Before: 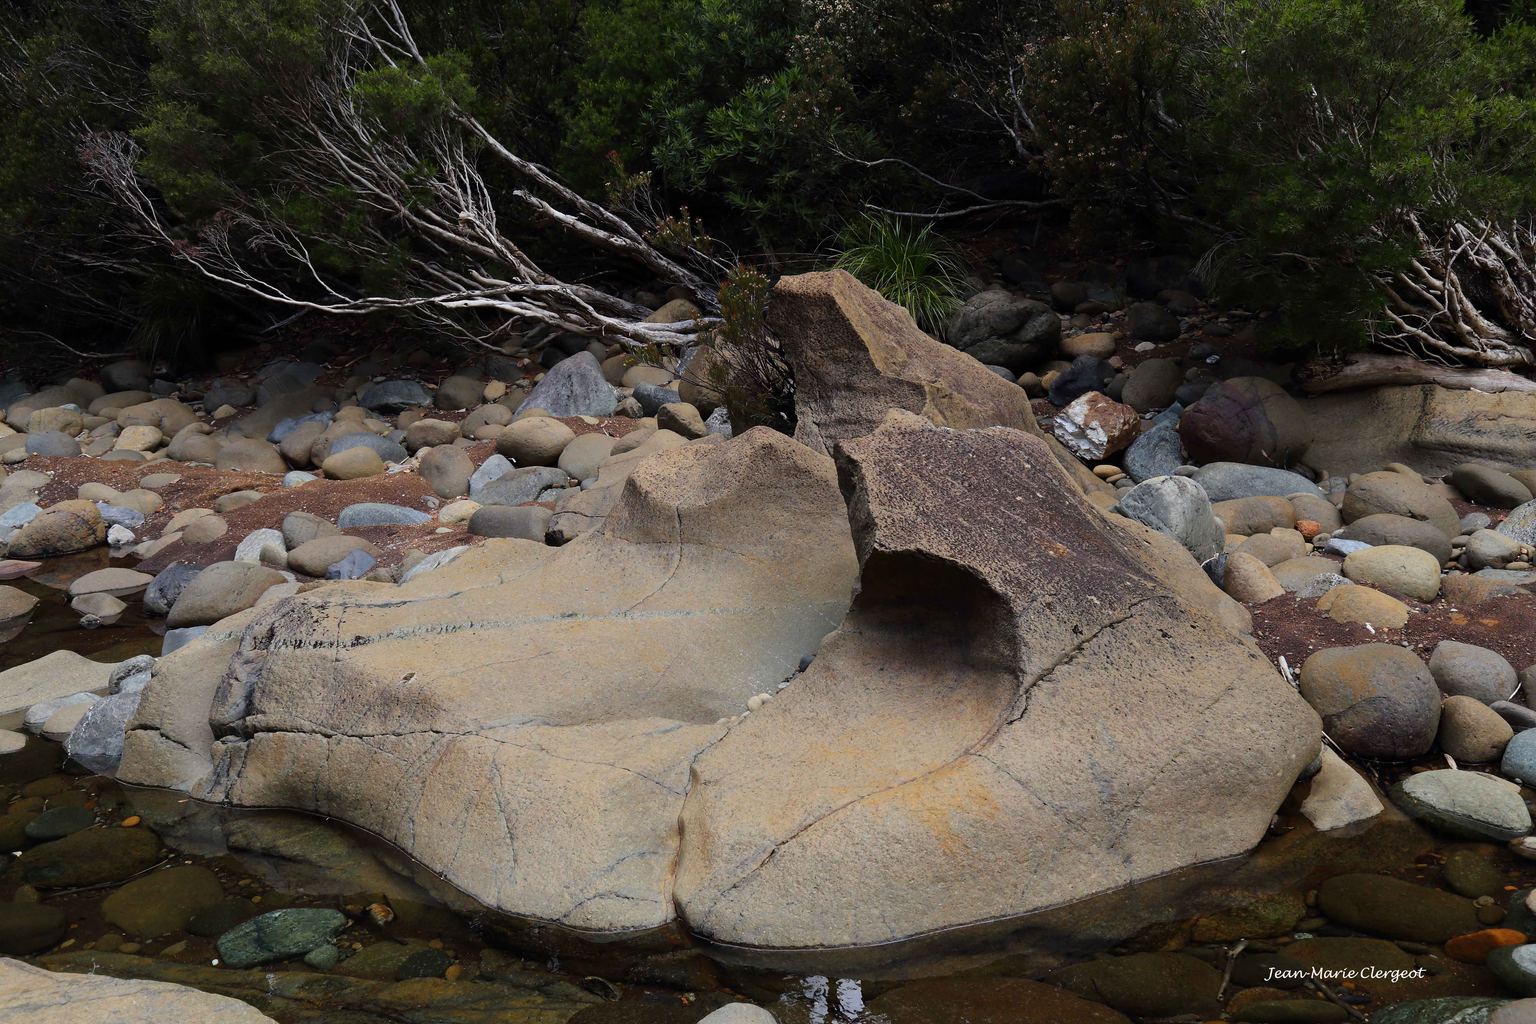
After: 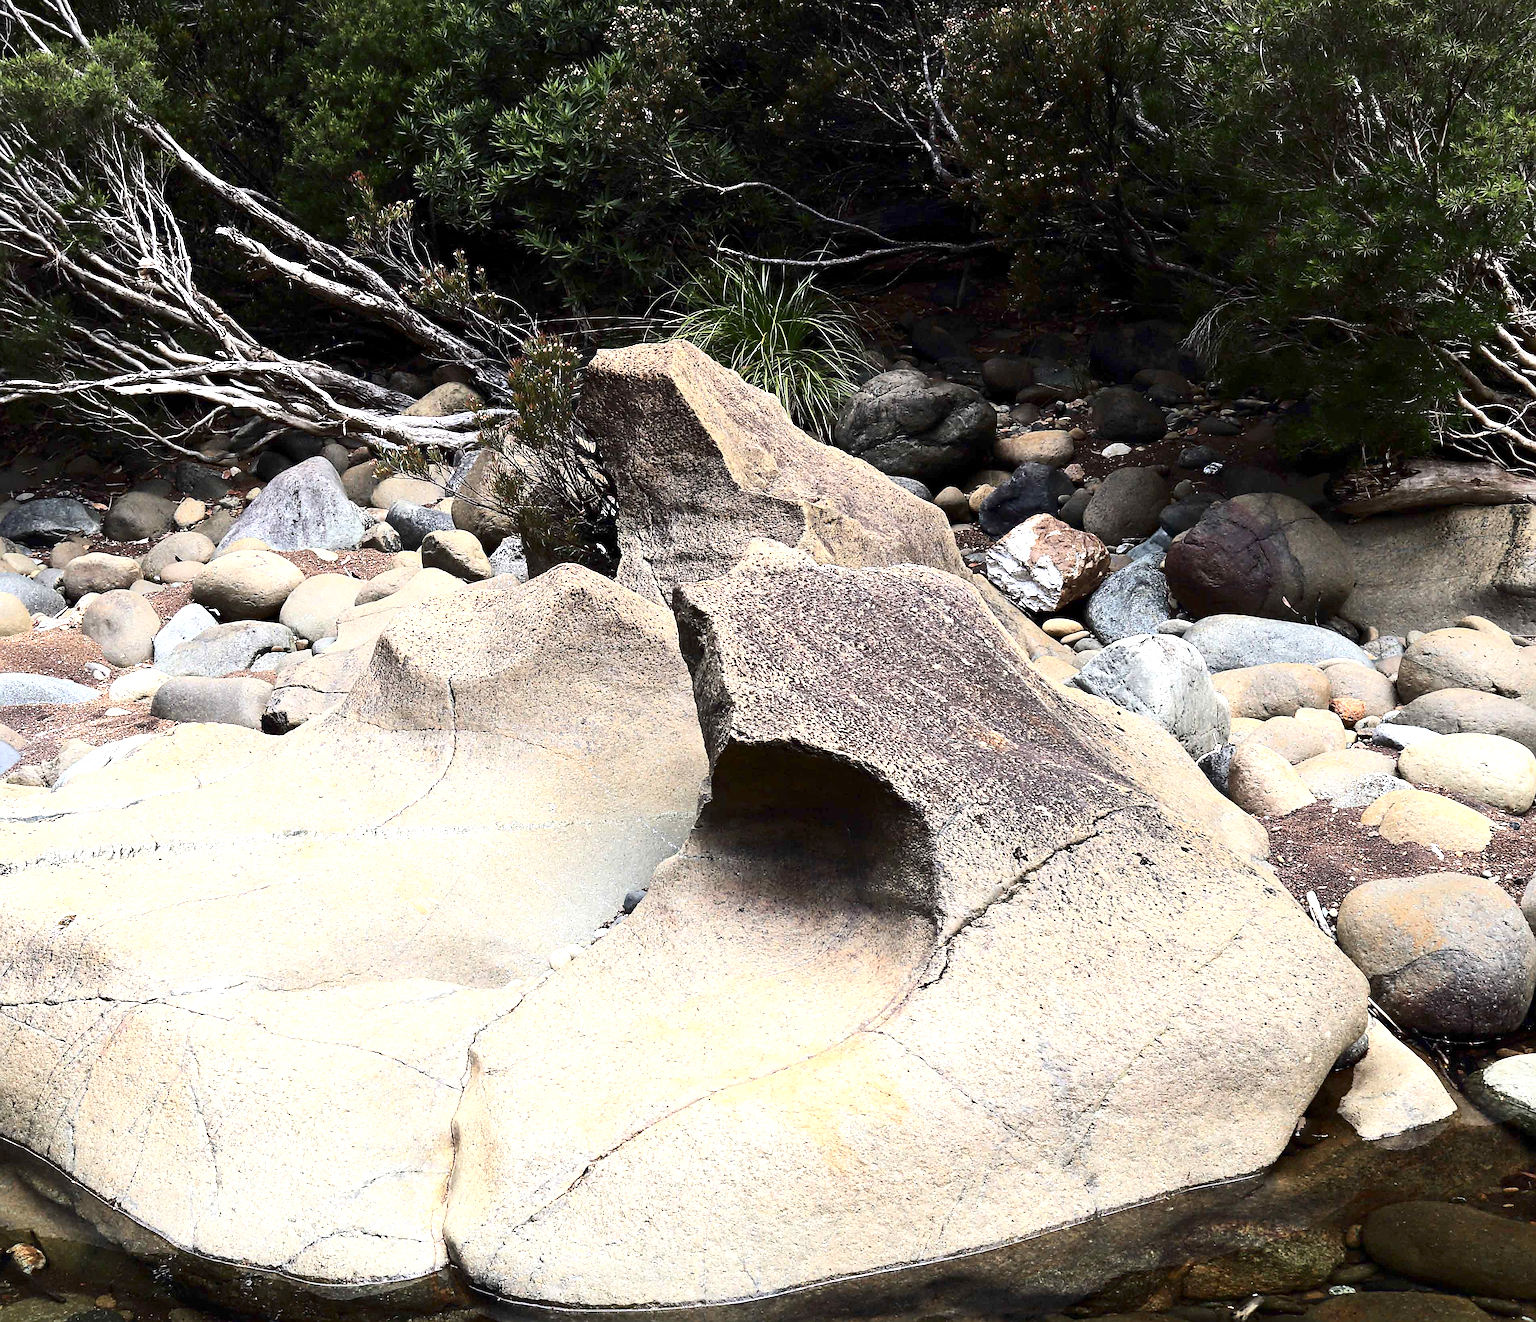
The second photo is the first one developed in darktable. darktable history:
contrast brightness saturation: contrast 0.249, saturation -0.311
exposure: black level correction 0.001, exposure 1.72 EV, compensate highlight preservation false
crop and rotate: left 23.559%, top 3.039%, right 6.248%, bottom 6.338%
sharpen: radius 2.535, amount 0.62
